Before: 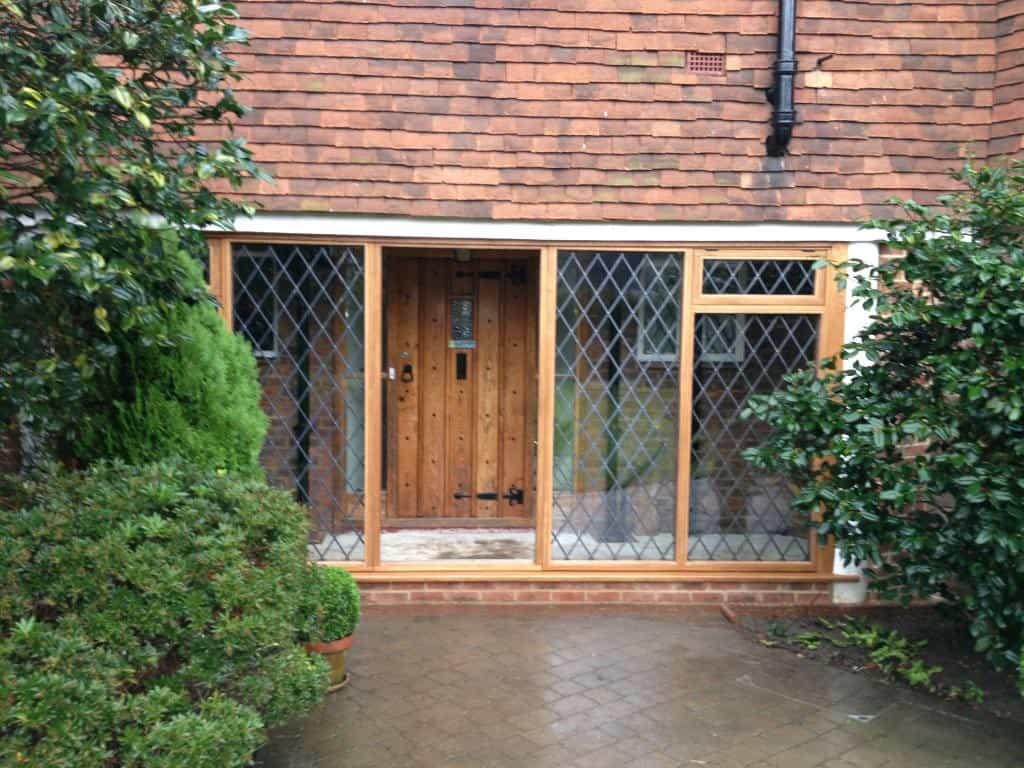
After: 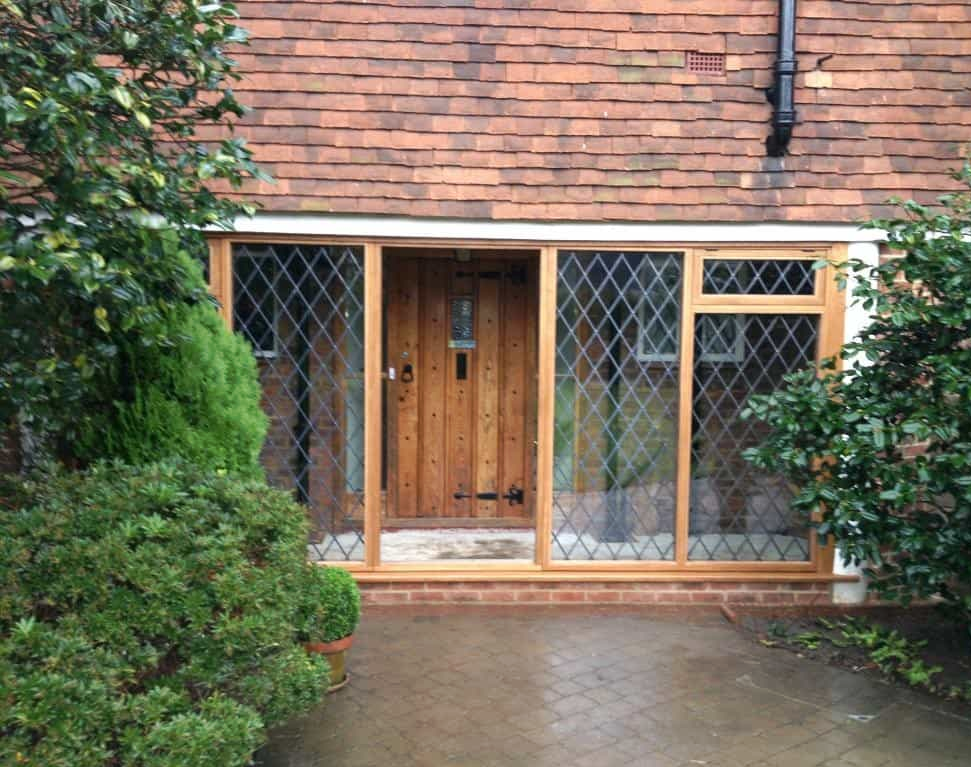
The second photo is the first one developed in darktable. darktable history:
crop and rotate: right 5.167%
tone curve: curves: ch0 [(0, 0) (0.003, 0.003) (0.011, 0.011) (0.025, 0.025) (0.044, 0.044) (0.069, 0.068) (0.1, 0.098) (0.136, 0.134) (0.177, 0.175) (0.224, 0.221) (0.277, 0.273) (0.335, 0.33) (0.399, 0.393) (0.468, 0.461) (0.543, 0.546) (0.623, 0.625) (0.709, 0.711) (0.801, 0.802) (0.898, 0.898) (1, 1)], preserve colors none
